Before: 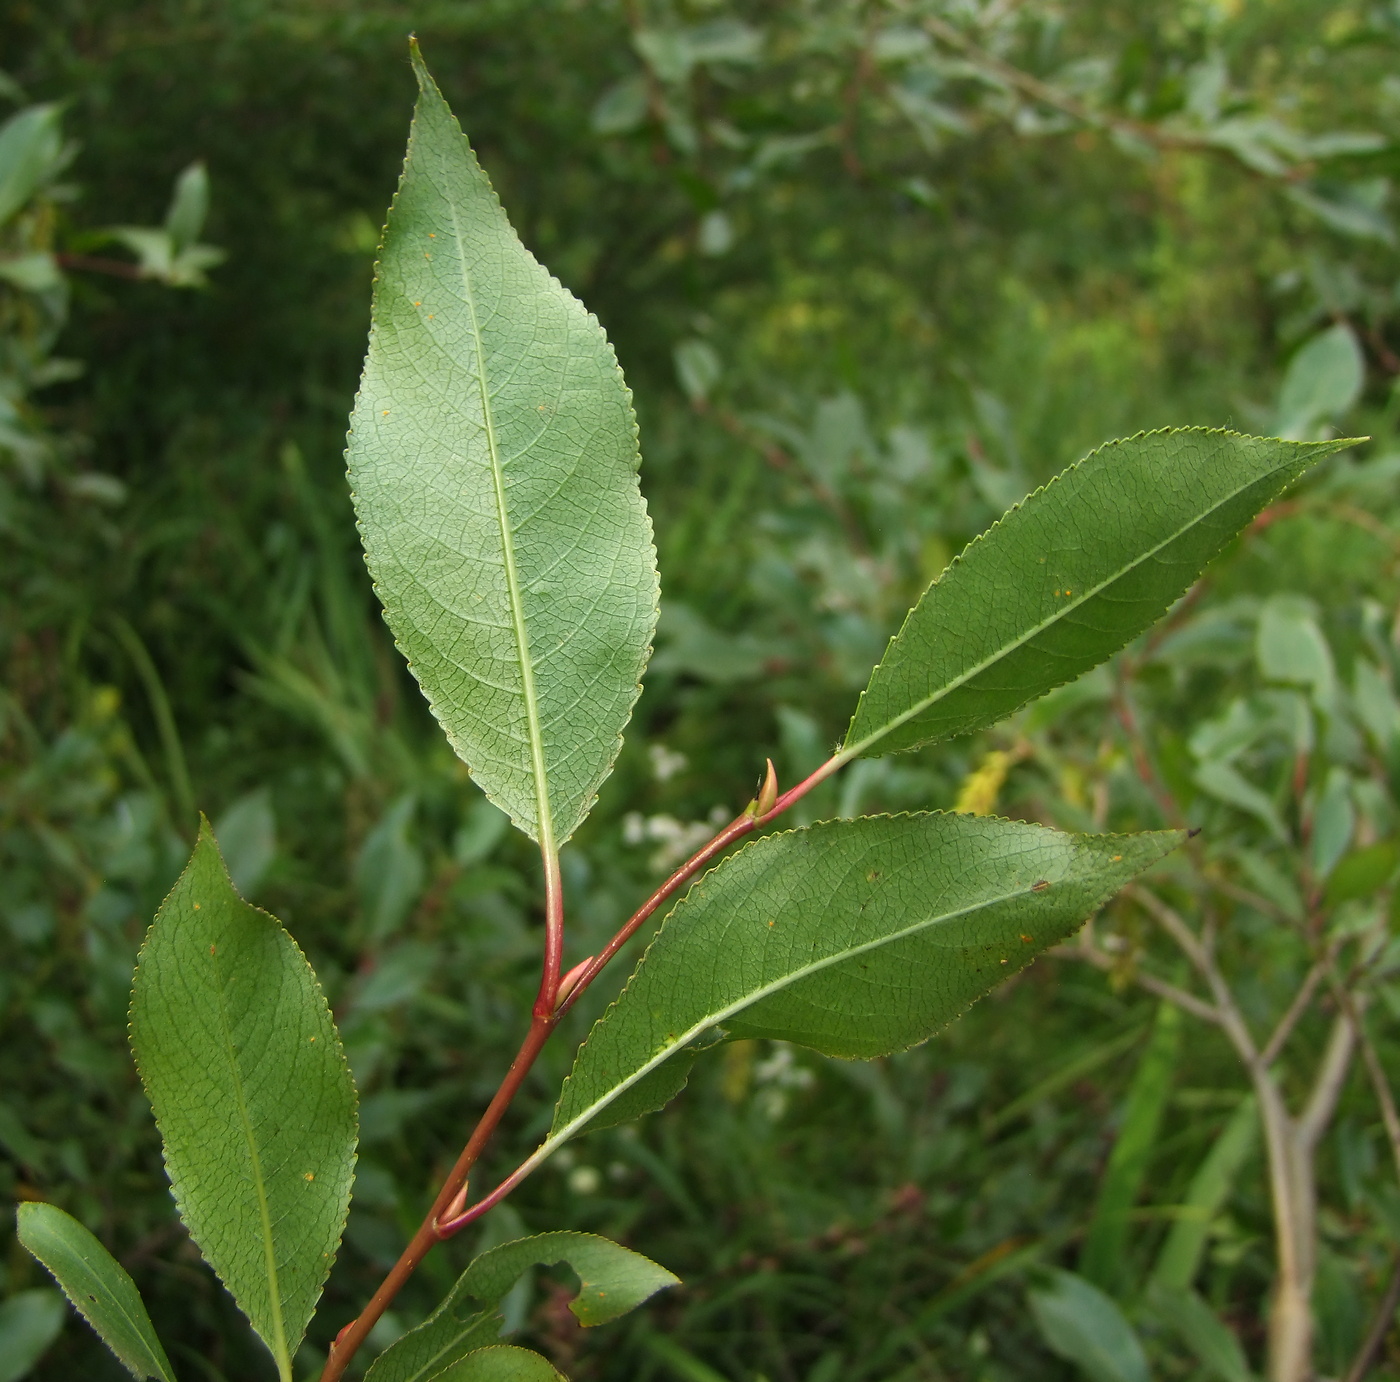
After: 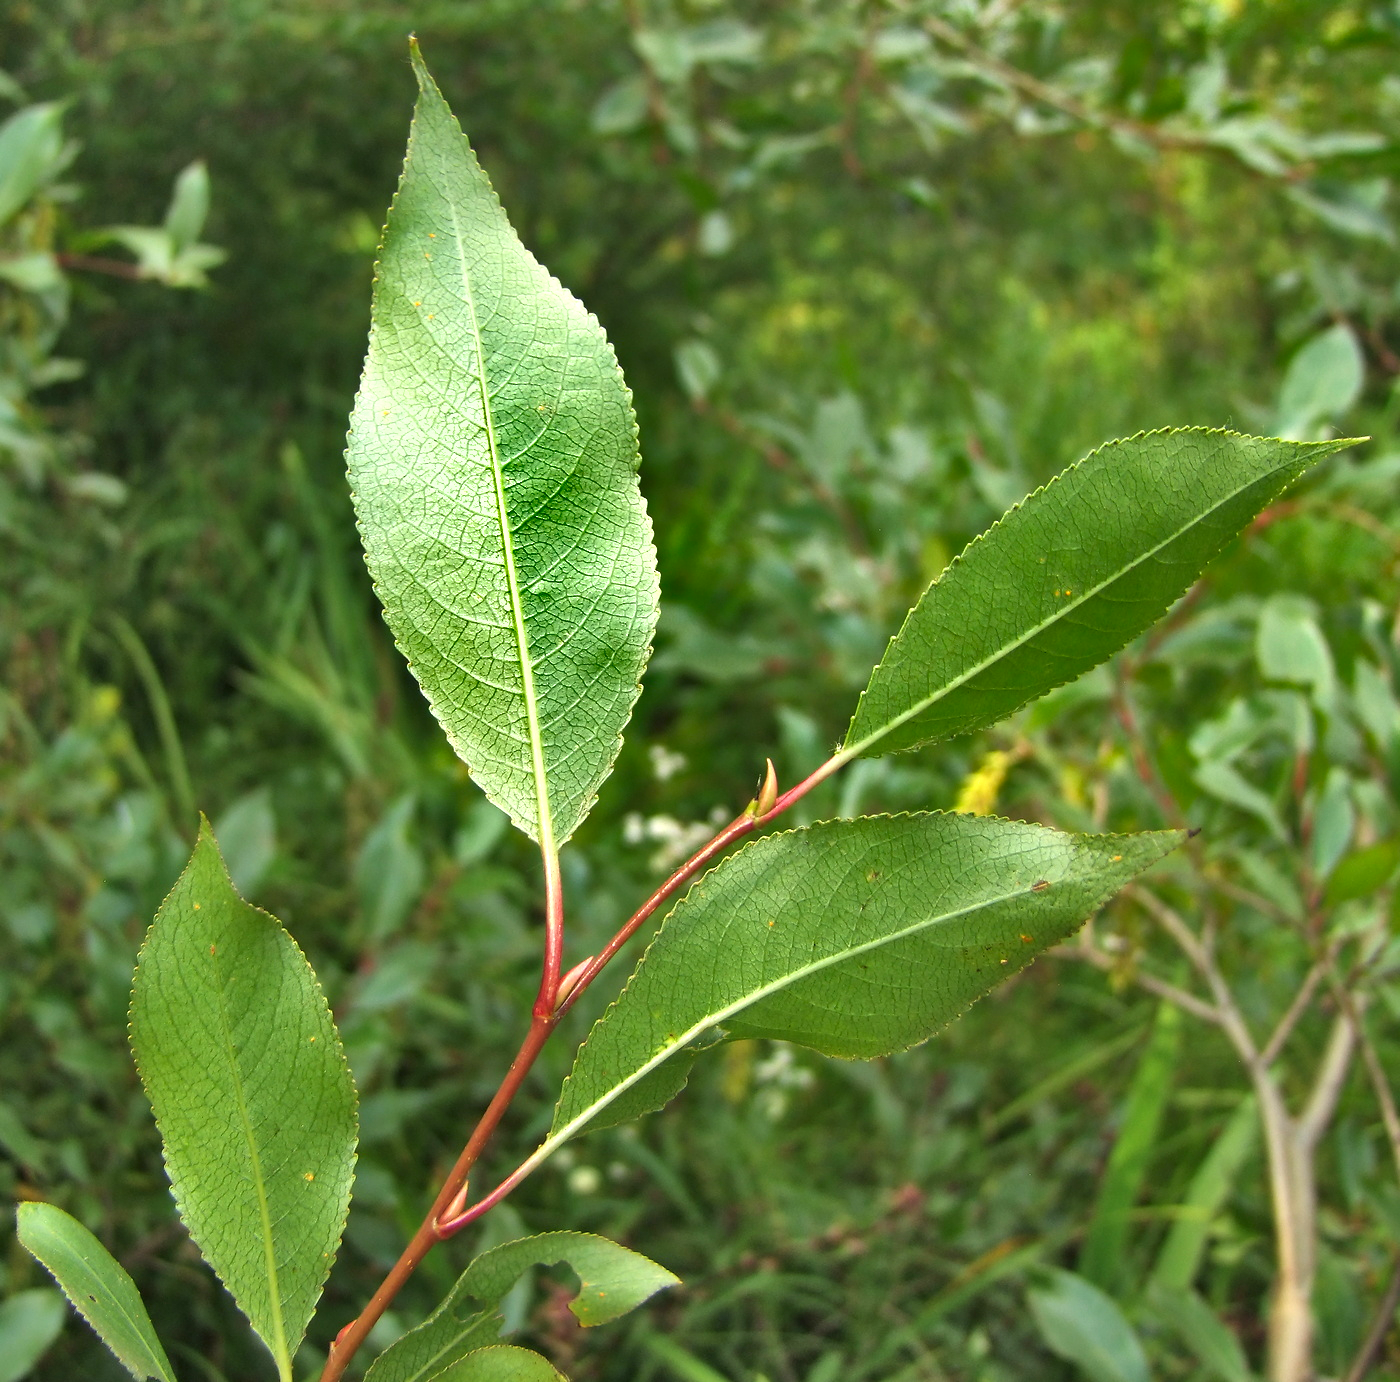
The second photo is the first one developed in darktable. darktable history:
shadows and highlights: radius 123.98, shadows 100, white point adjustment -3, highlights -100, highlights color adjustment 89.84%, soften with gaussian
exposure: exposure 0.95 EV, compensate highlight preservation false
